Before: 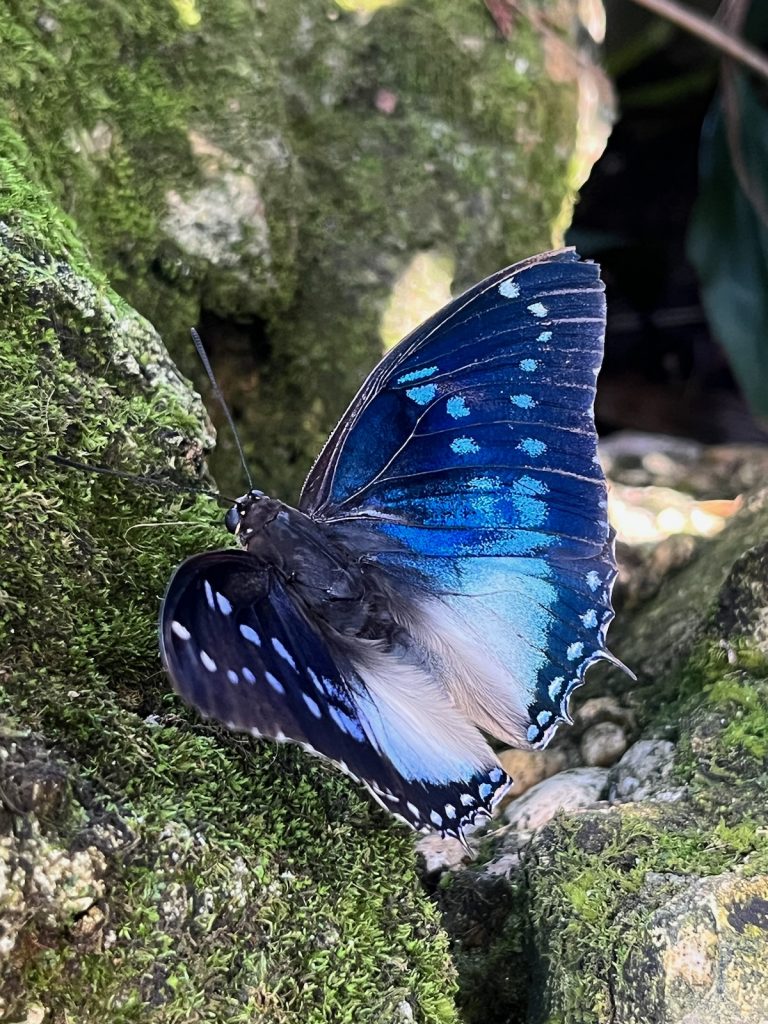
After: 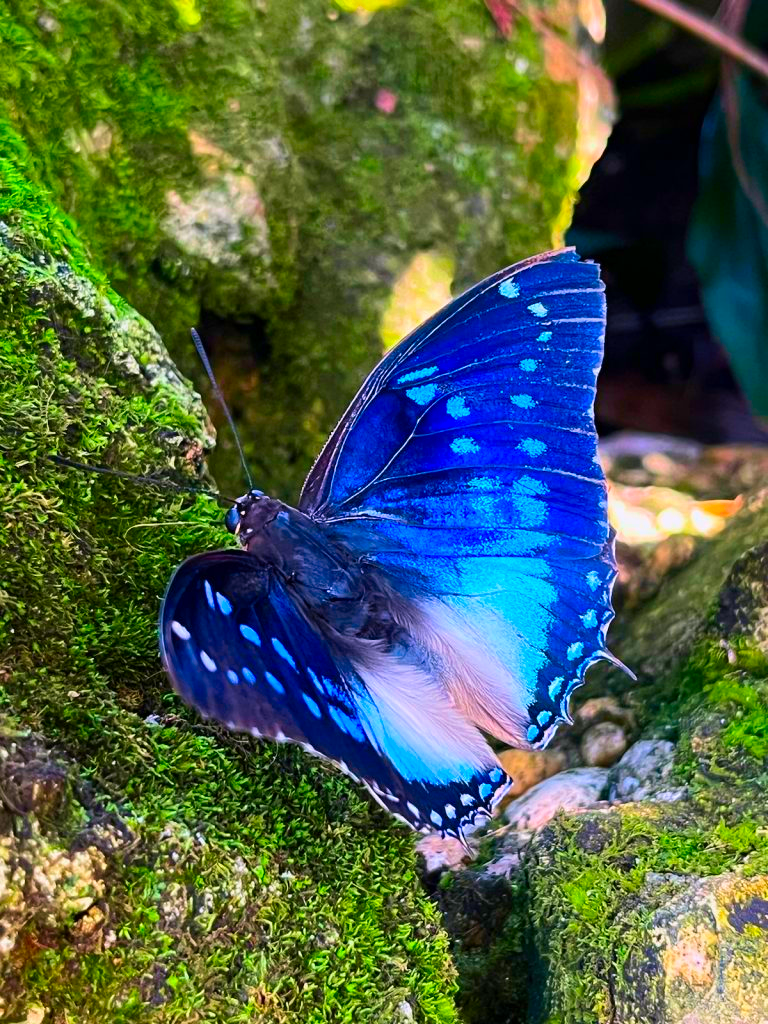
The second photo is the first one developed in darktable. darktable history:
exposure: exposure -0.028 EV, compensate highlight preservation false
color correction: highlights a* 1.51, highlights b* -1.66, saturation 2.51
velvia: on, module defaults
